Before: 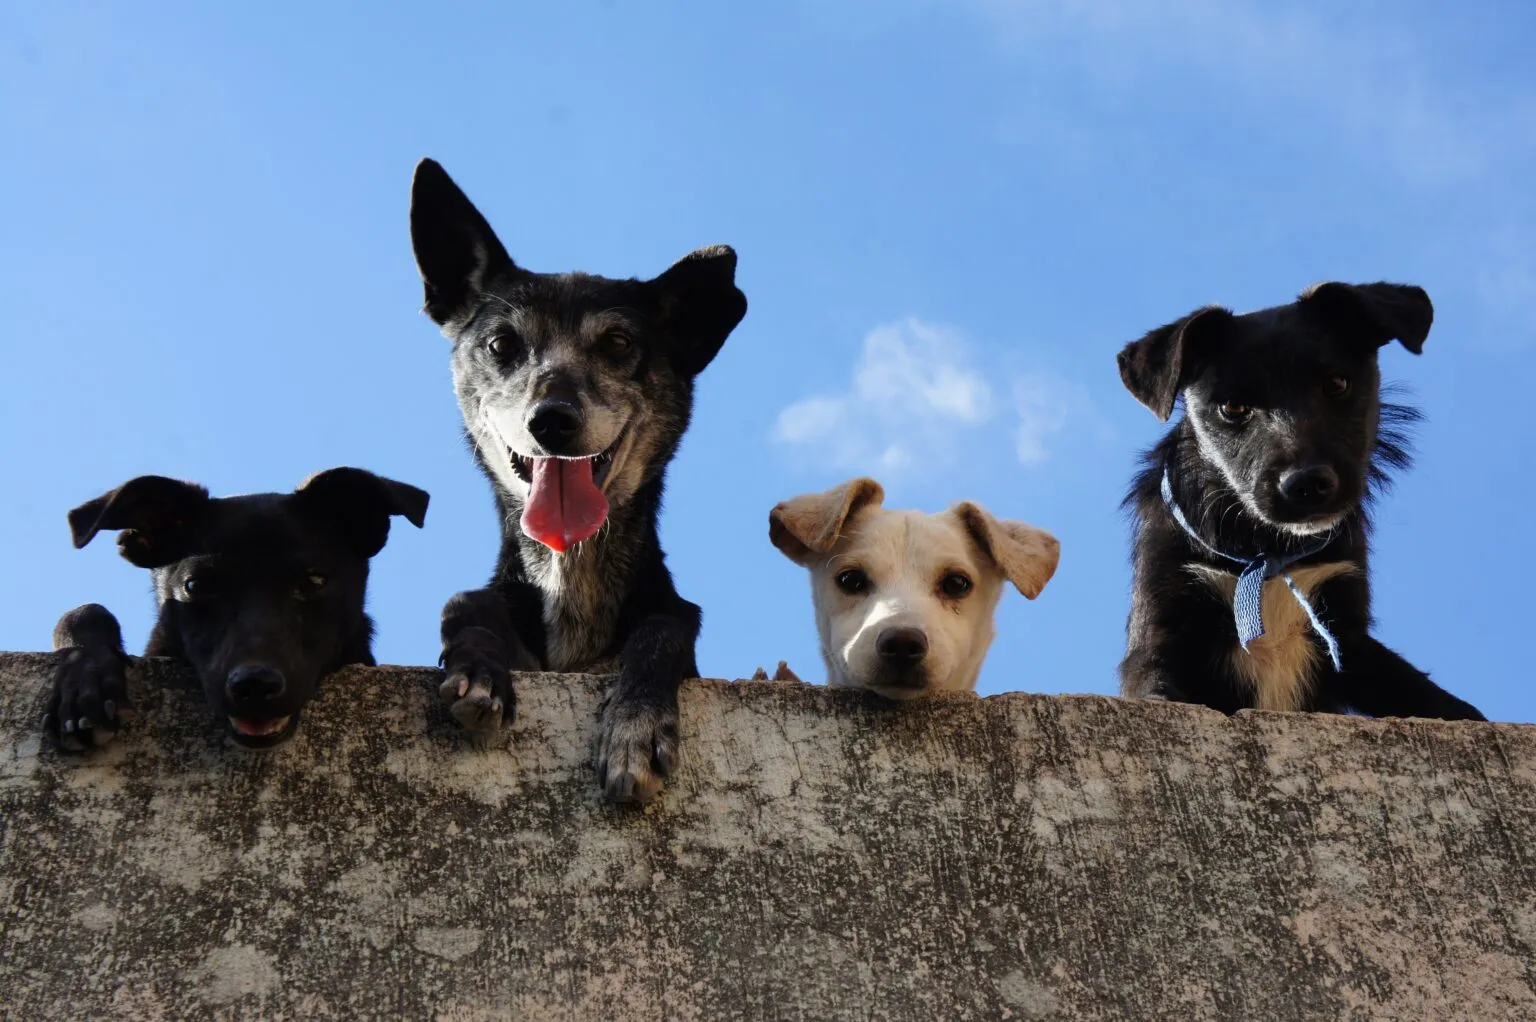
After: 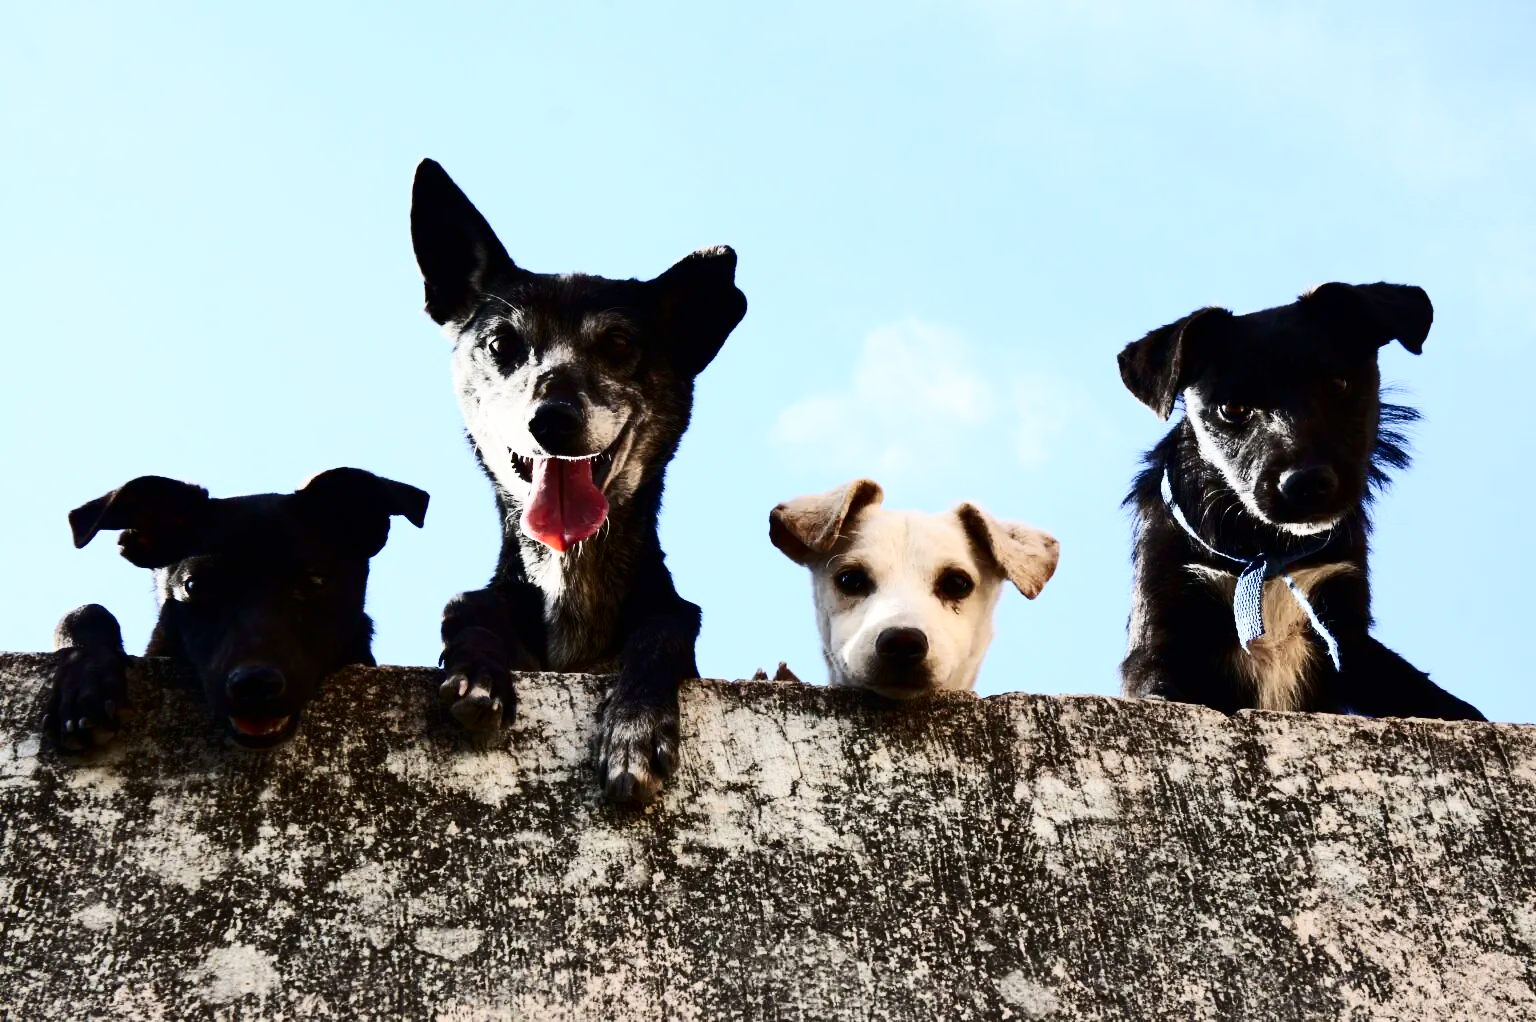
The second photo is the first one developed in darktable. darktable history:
base curve: curves: ch0 [(0, 0) (0.204, 0.334) (0.55, 0.733) (1, 1)], preserve colors none
contrast brightness saturation: contrast 0.51, saturation -0.104
